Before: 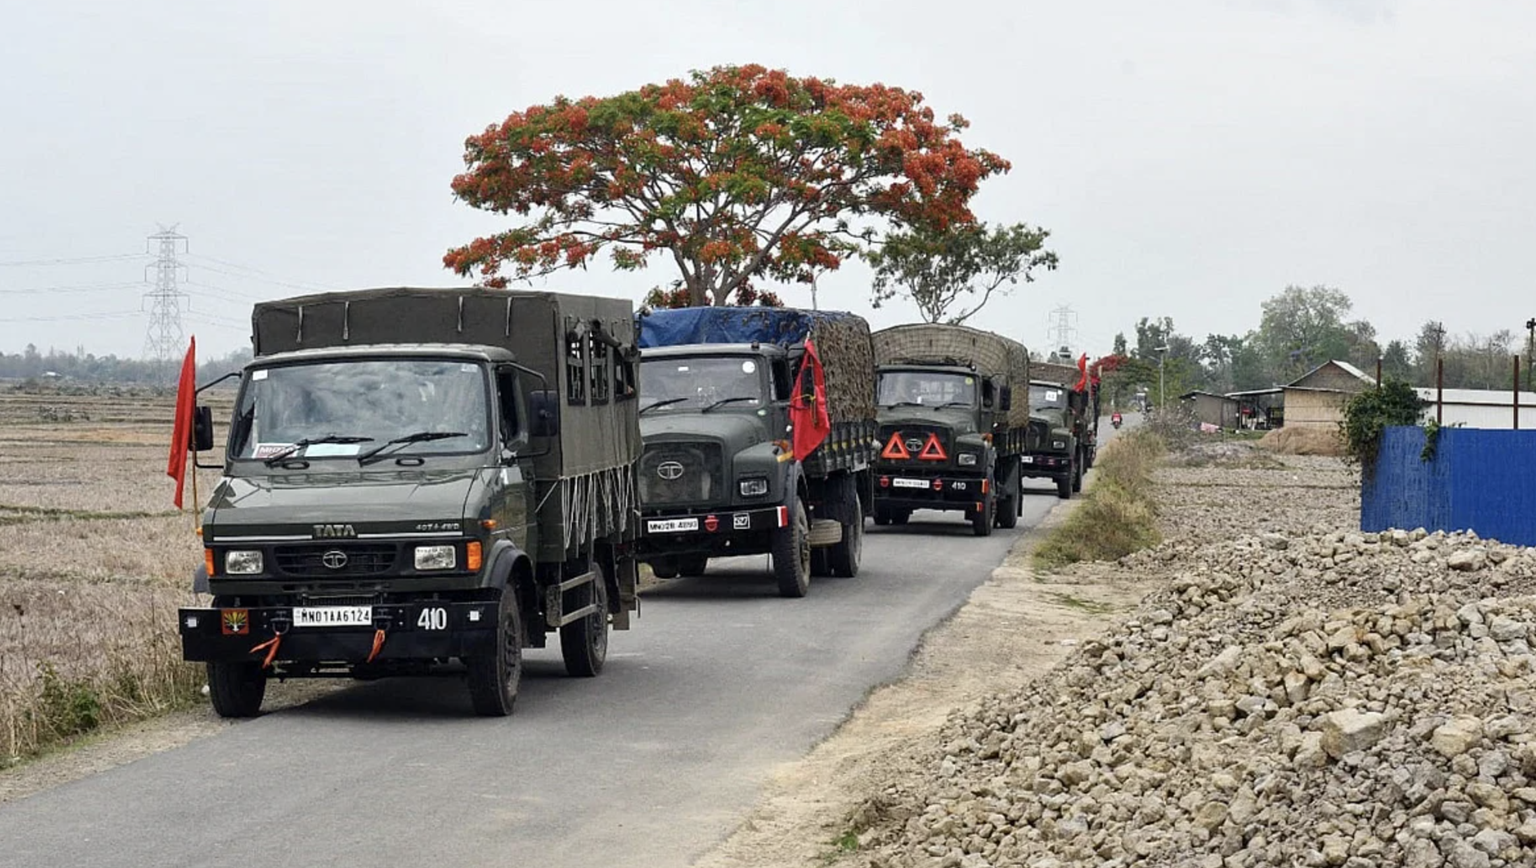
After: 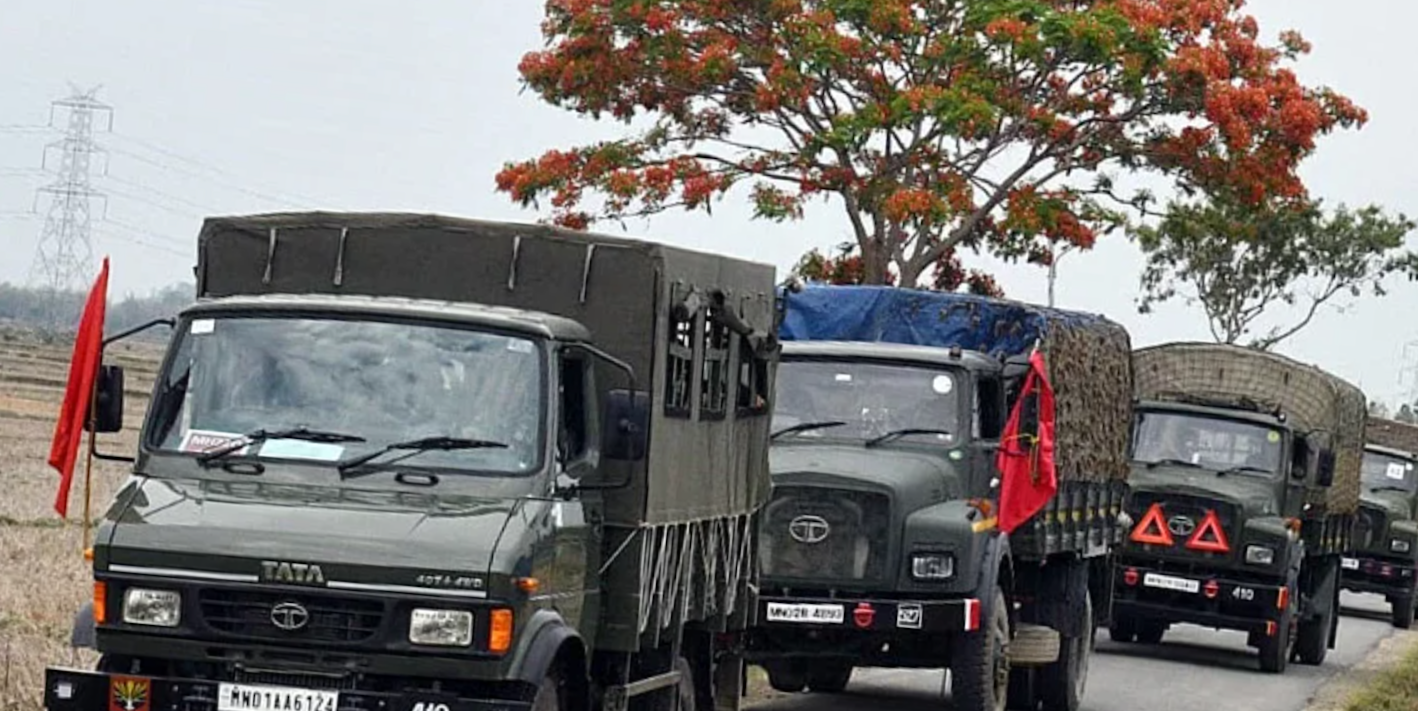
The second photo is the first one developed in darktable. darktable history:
crop and rotate: angle -5.39°, left 2.083%, top 7.02%, right 27.252%, bottom 30.284%
